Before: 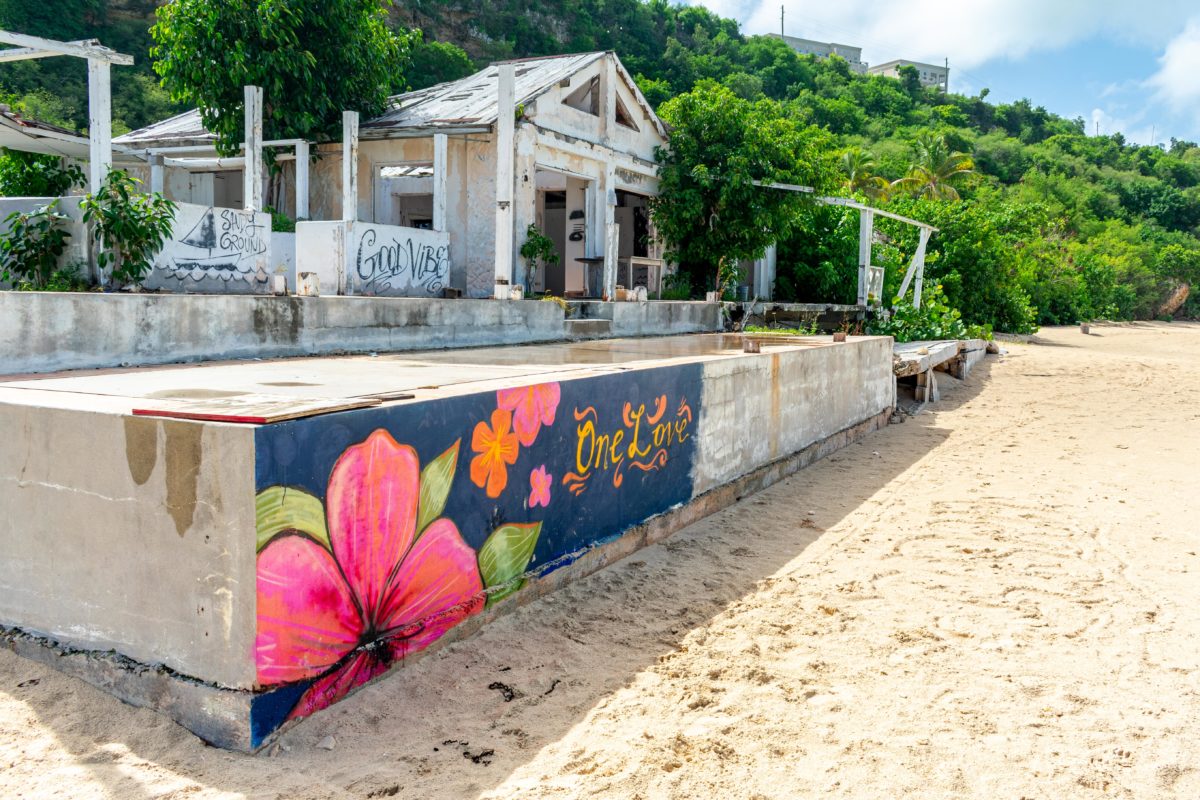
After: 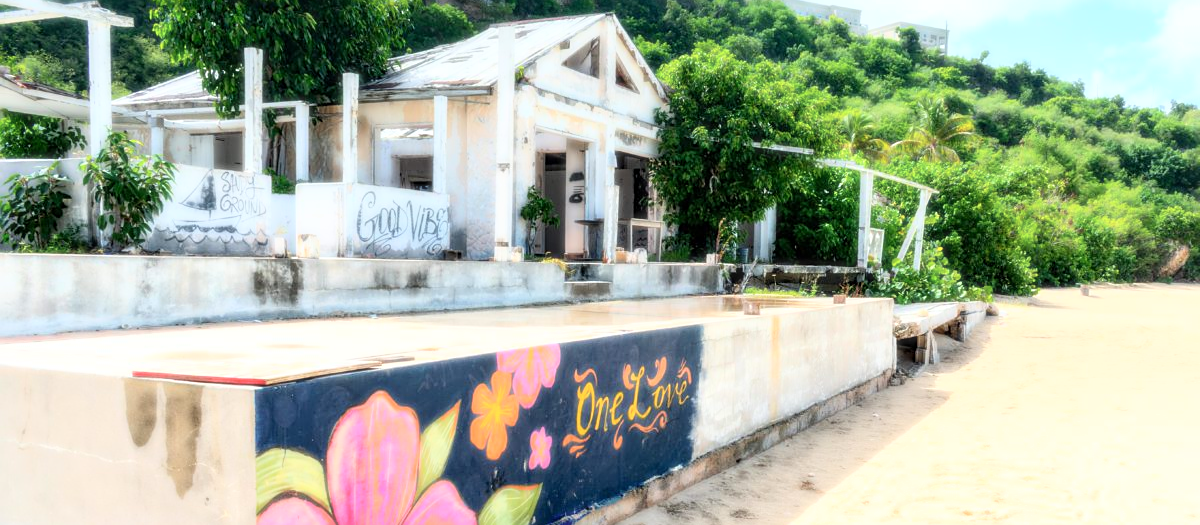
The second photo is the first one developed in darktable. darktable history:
bloom: size 0%, threshold 54.82%, strength 8.31%
crop and rotate: top 4.848%, bottom 29.503%
sharpen: on, module defaults
